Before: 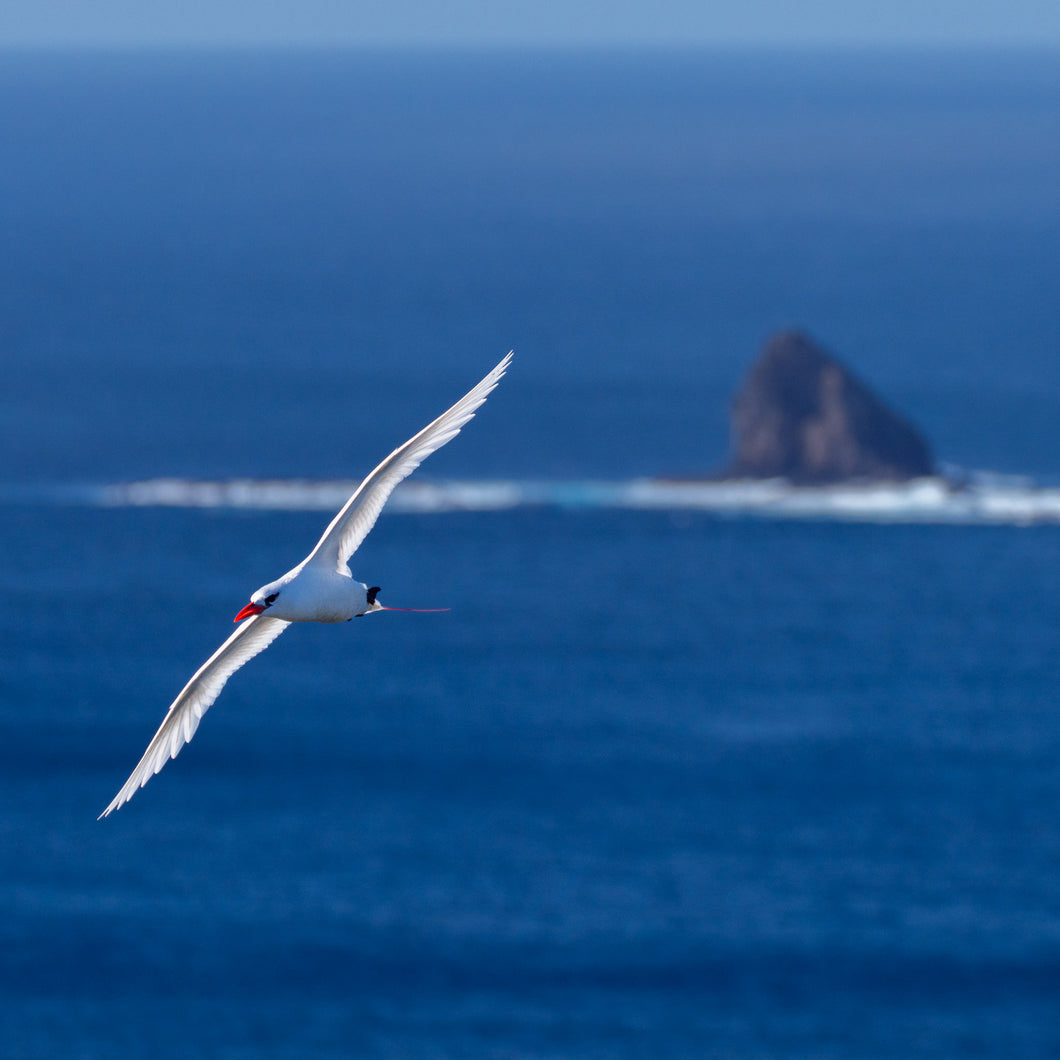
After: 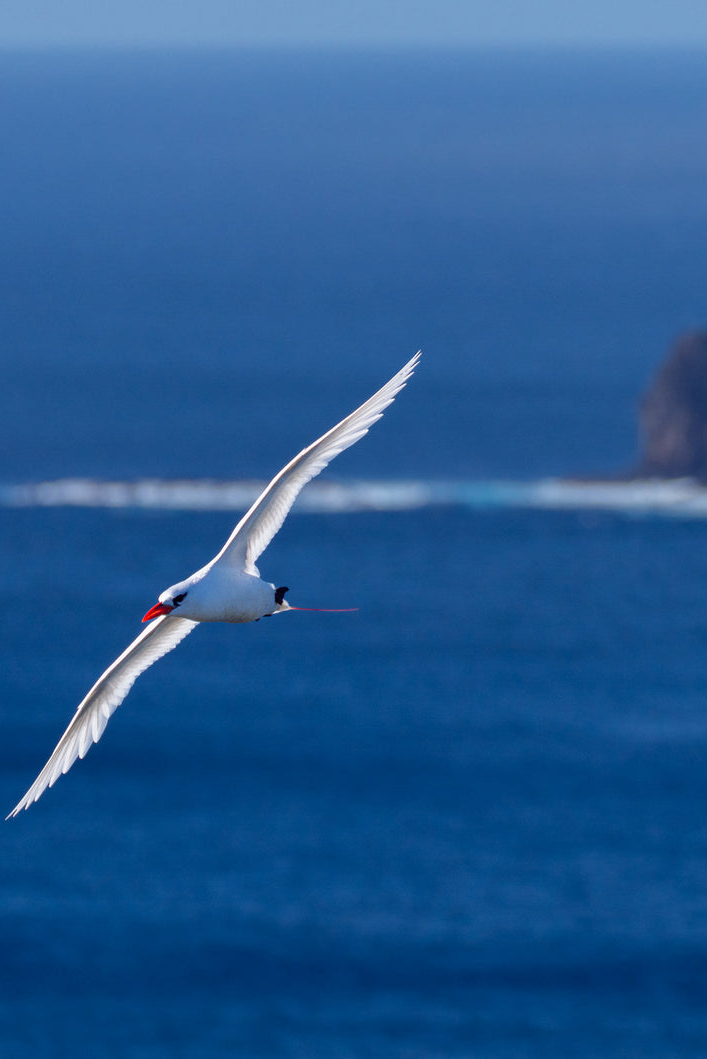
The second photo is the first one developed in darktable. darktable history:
crop and rotate: left 8.756%, right 24.485%
contrast equalizer: octaves 7, y [[0.5 ×6], [0.5 ×6], [0.5, 0.5, 0.501, 0.545, 0.707, 0.863], [0 ×6], [0 ×6]]
